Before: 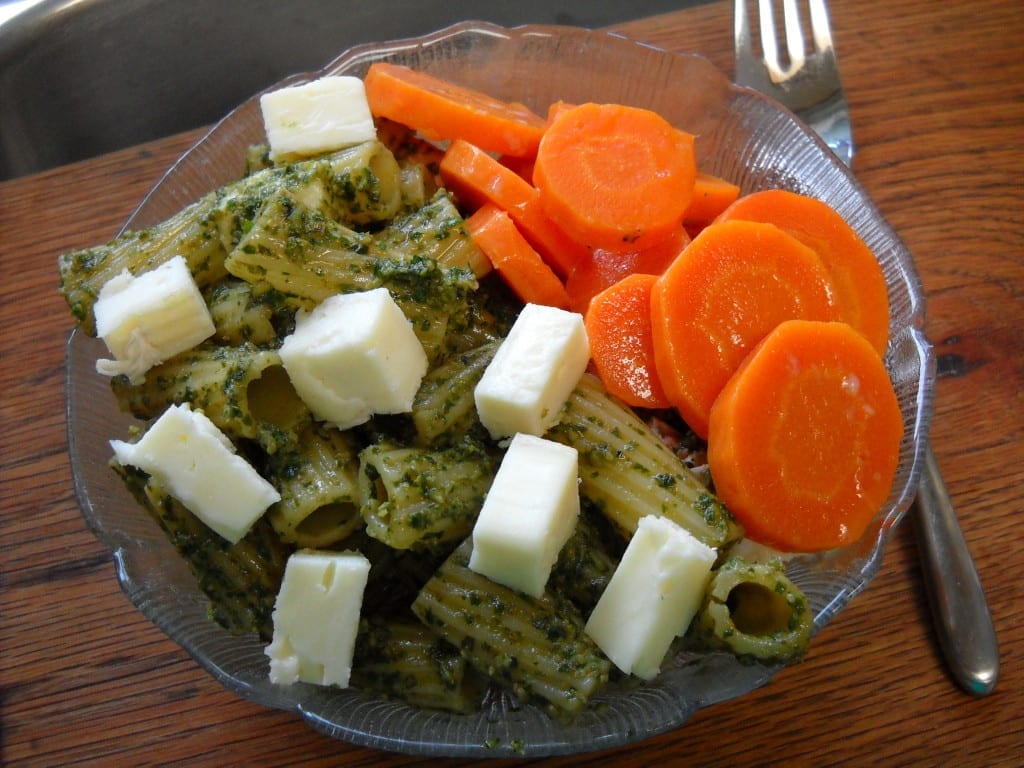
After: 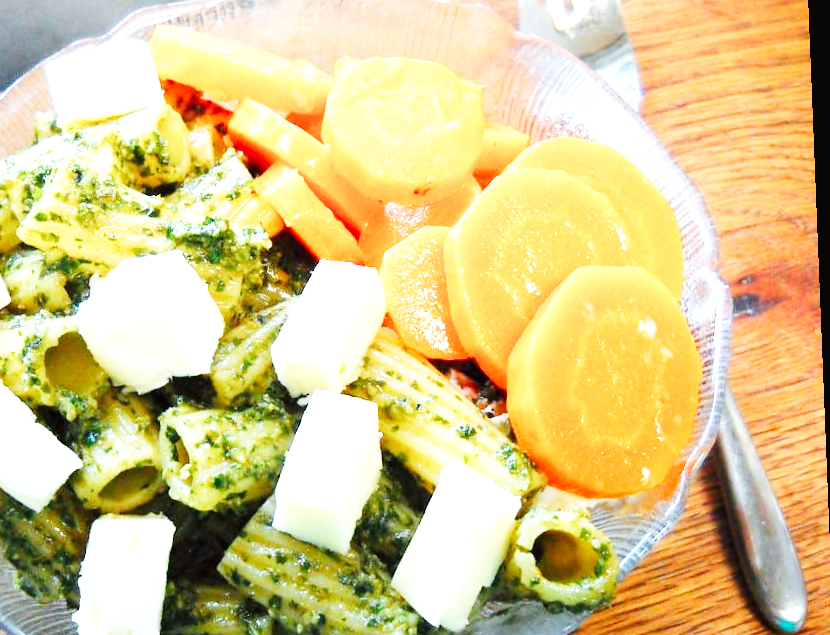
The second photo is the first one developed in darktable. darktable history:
base curve: curves: ch0 [(0, 0.003) (0.001, 0.002) (0.006, 0.004) (0.02, 0.022) (0.048, 0.086) (0.094, 0.234) (0.162, 0.431) (0.258, 0.629) (0.385, 0.8) (0.548, 0.918) (0.751, 0.988) (1, 1)], preserve colors none
color calibration: illuminant F (fluorescent), F source F9 (Cool White Deluxe 4150 K) – high CRI, x 0.374, y 0.373, temperature 4158.34 K
rotate and perspective: rotation -2.29°, automatic cropping off
exposure: black level correction 0, exposure 1.741 EV, compensate exposure bias true, compensate highlight preservation false
crop and rotate: left 20.74%, top 7.912%, right 0.375%, bottom 13.378%
